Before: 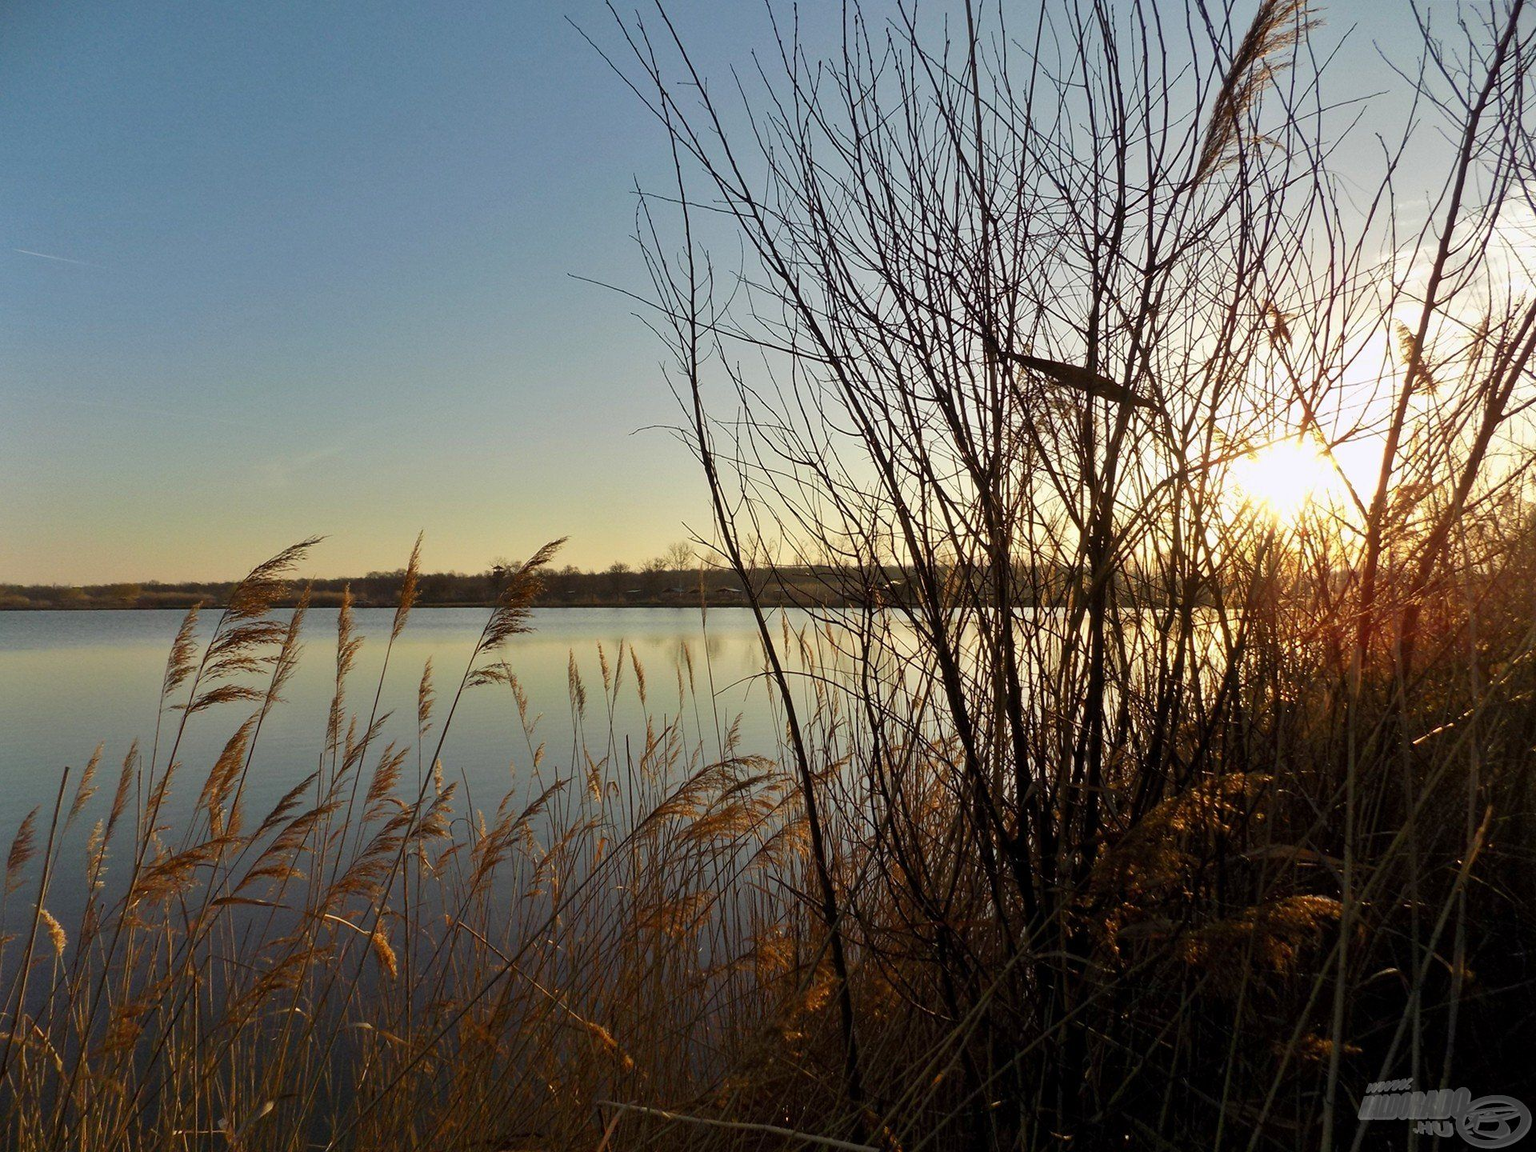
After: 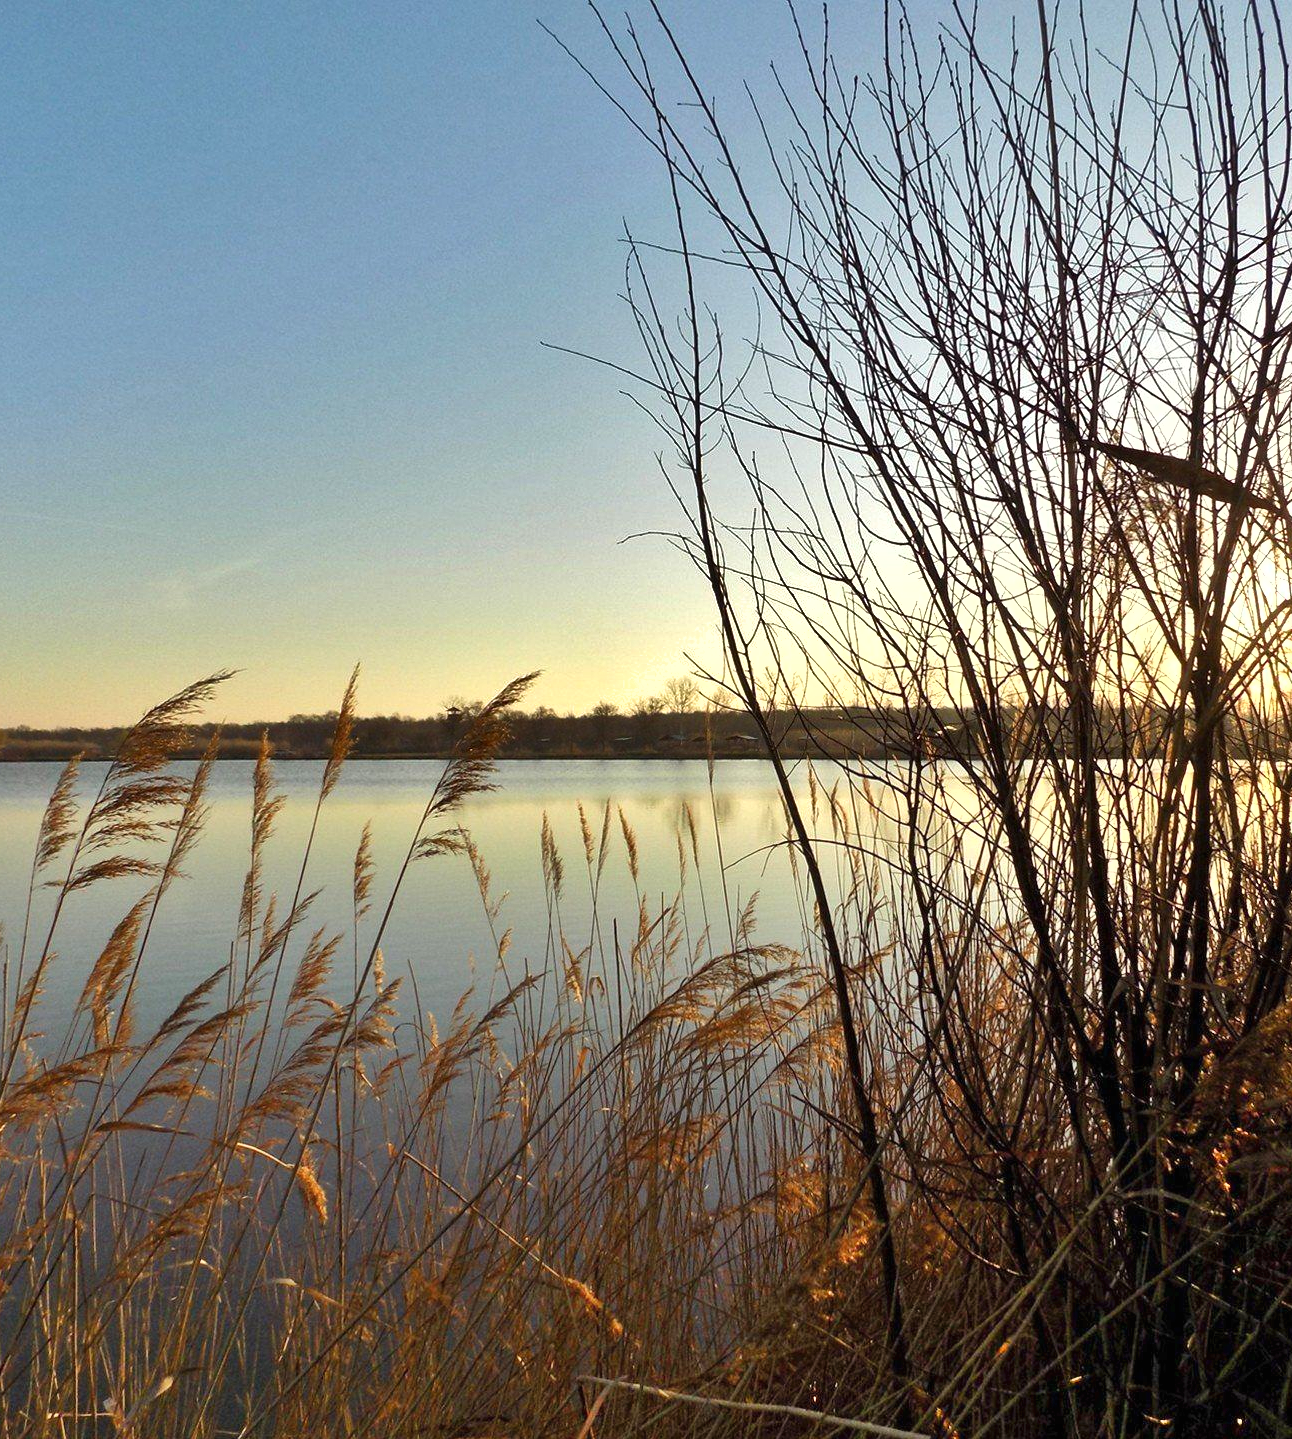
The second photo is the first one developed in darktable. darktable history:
crop and rotate: left 8.808%, right 23.899%
exposure: black level correction 0, exposure 0.702 EV, compensate exposure bias true, compensate highlight preservation false
shadows and highlights: low approximation 0.01, soften with gaussian
